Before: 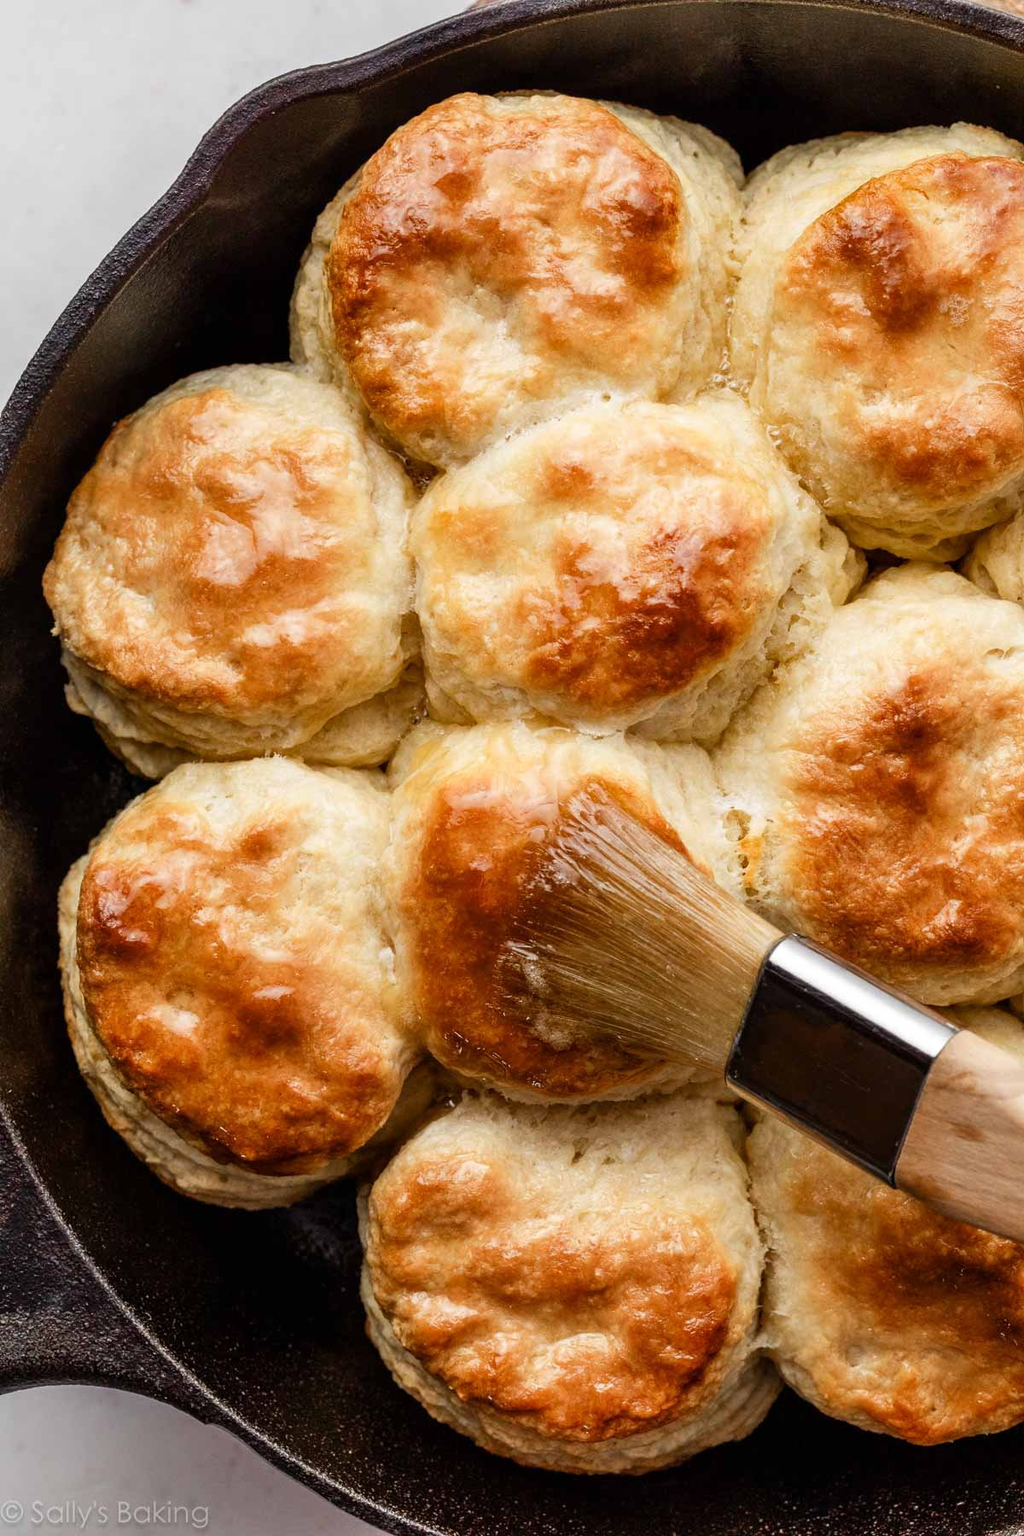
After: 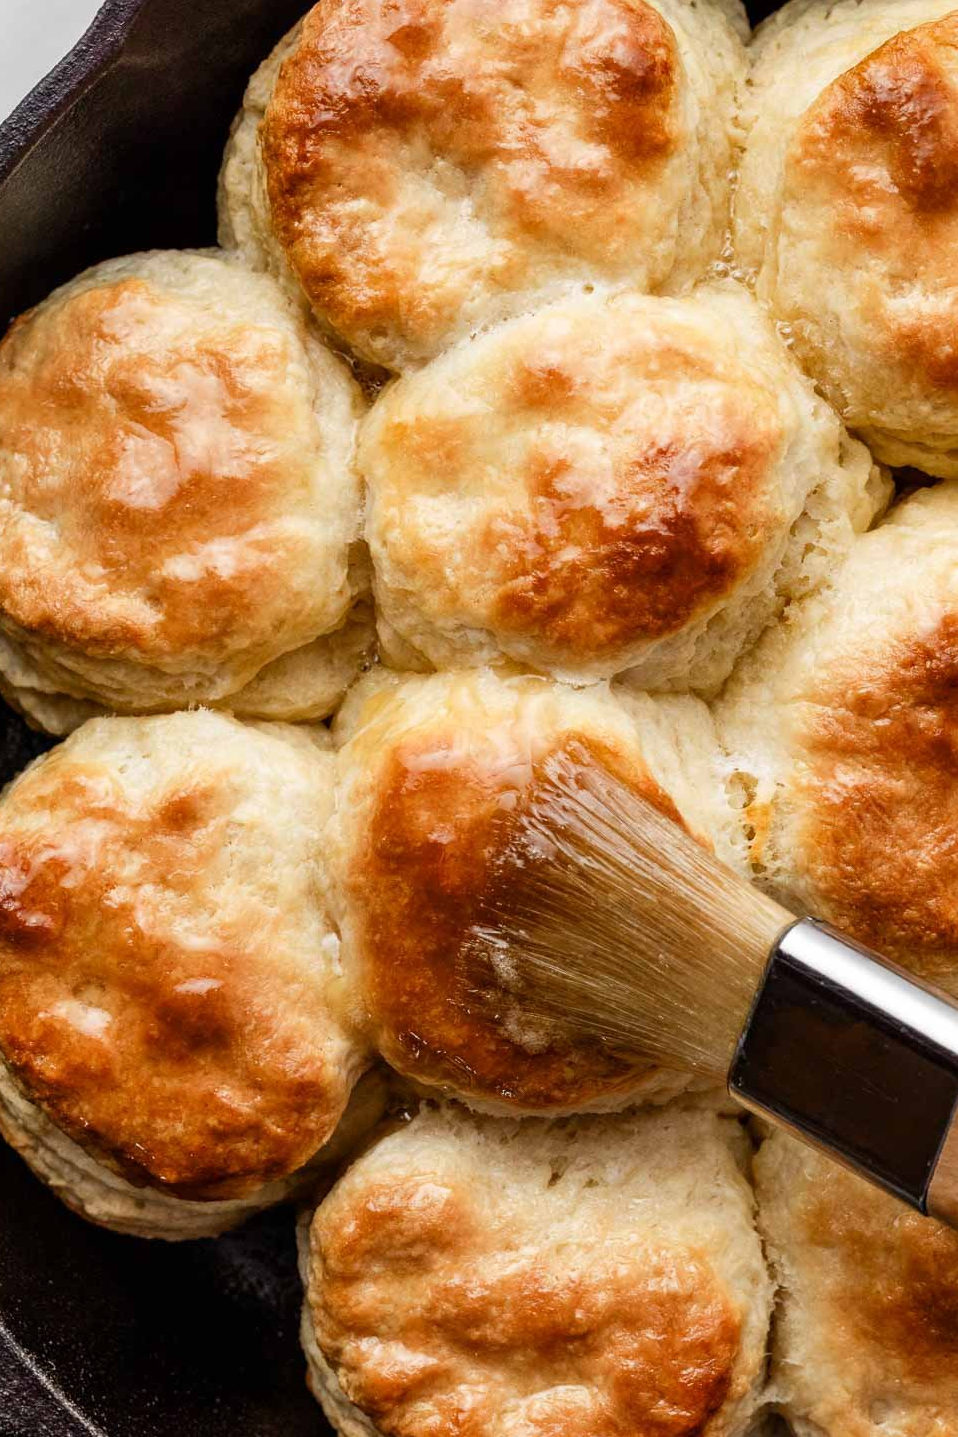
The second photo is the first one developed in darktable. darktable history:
crop and rotate: left 10.215%, top 9.842%, right 9.919%, bottom 10.274%
